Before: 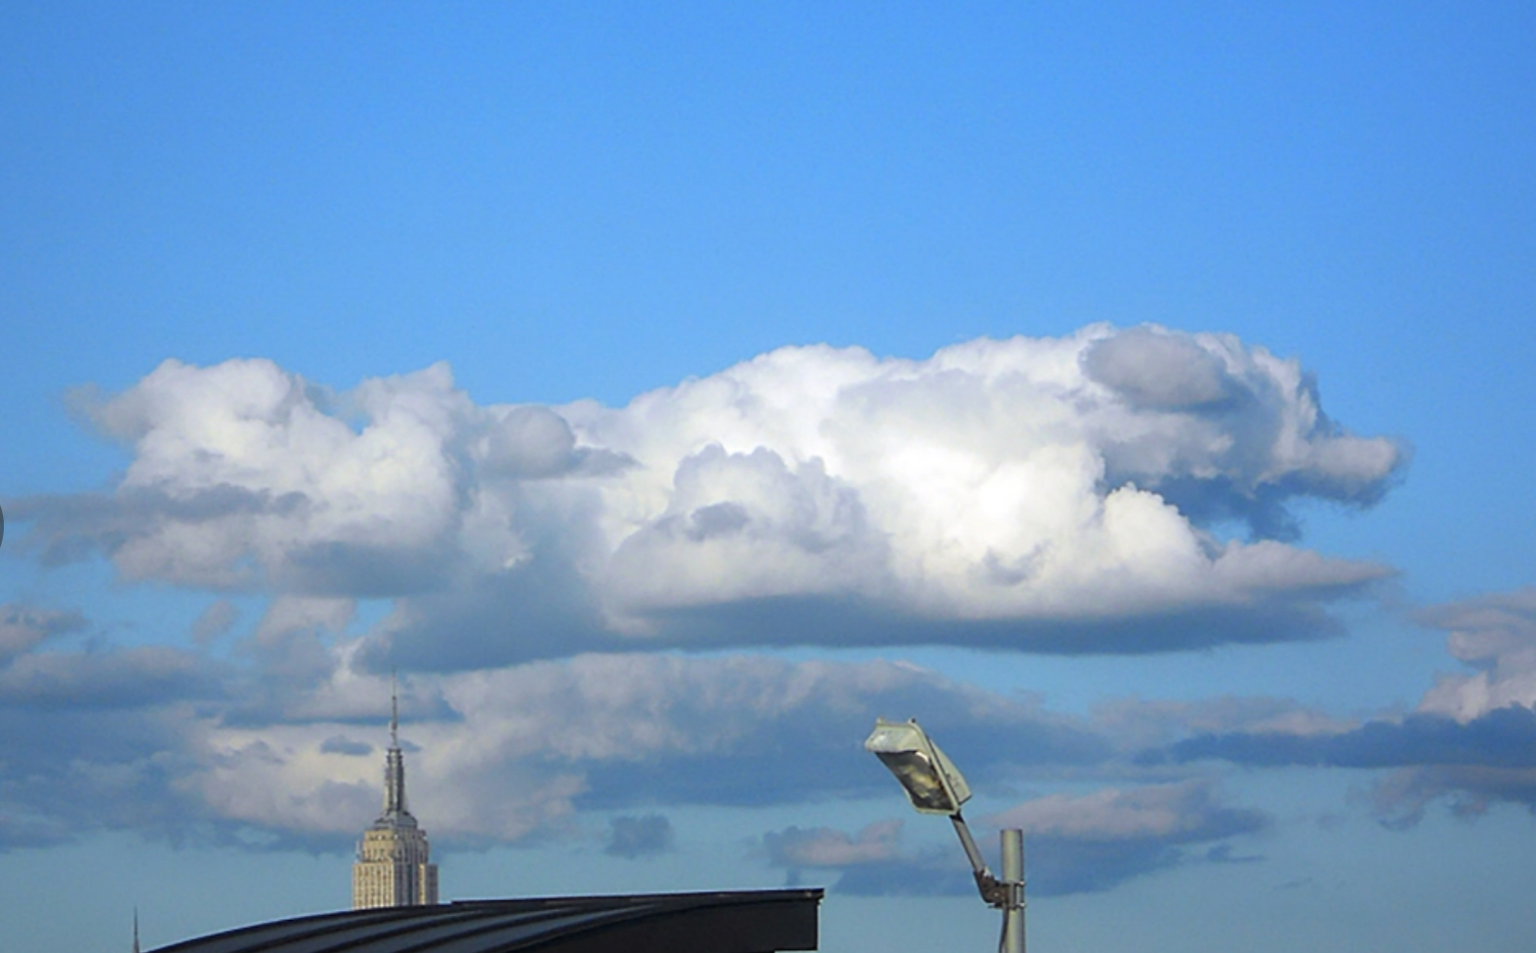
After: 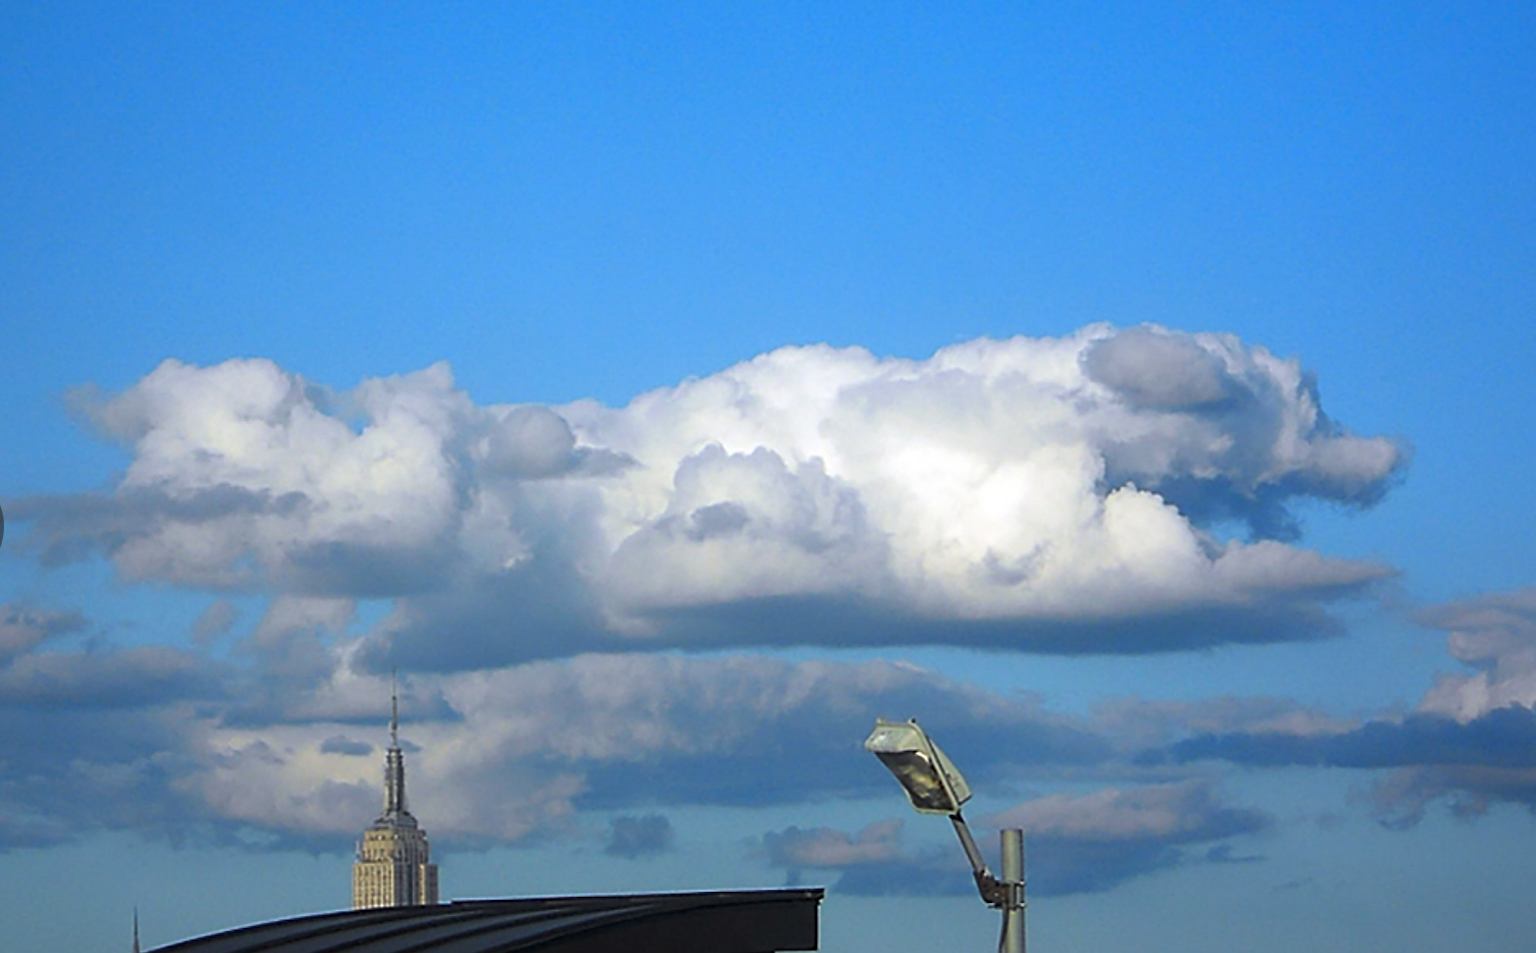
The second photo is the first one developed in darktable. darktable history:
sharpen: on, module defaults
tone curve: curves: ch0 [(0, 0) (0.405, 0.351) (1, 1)], preserve colors none
